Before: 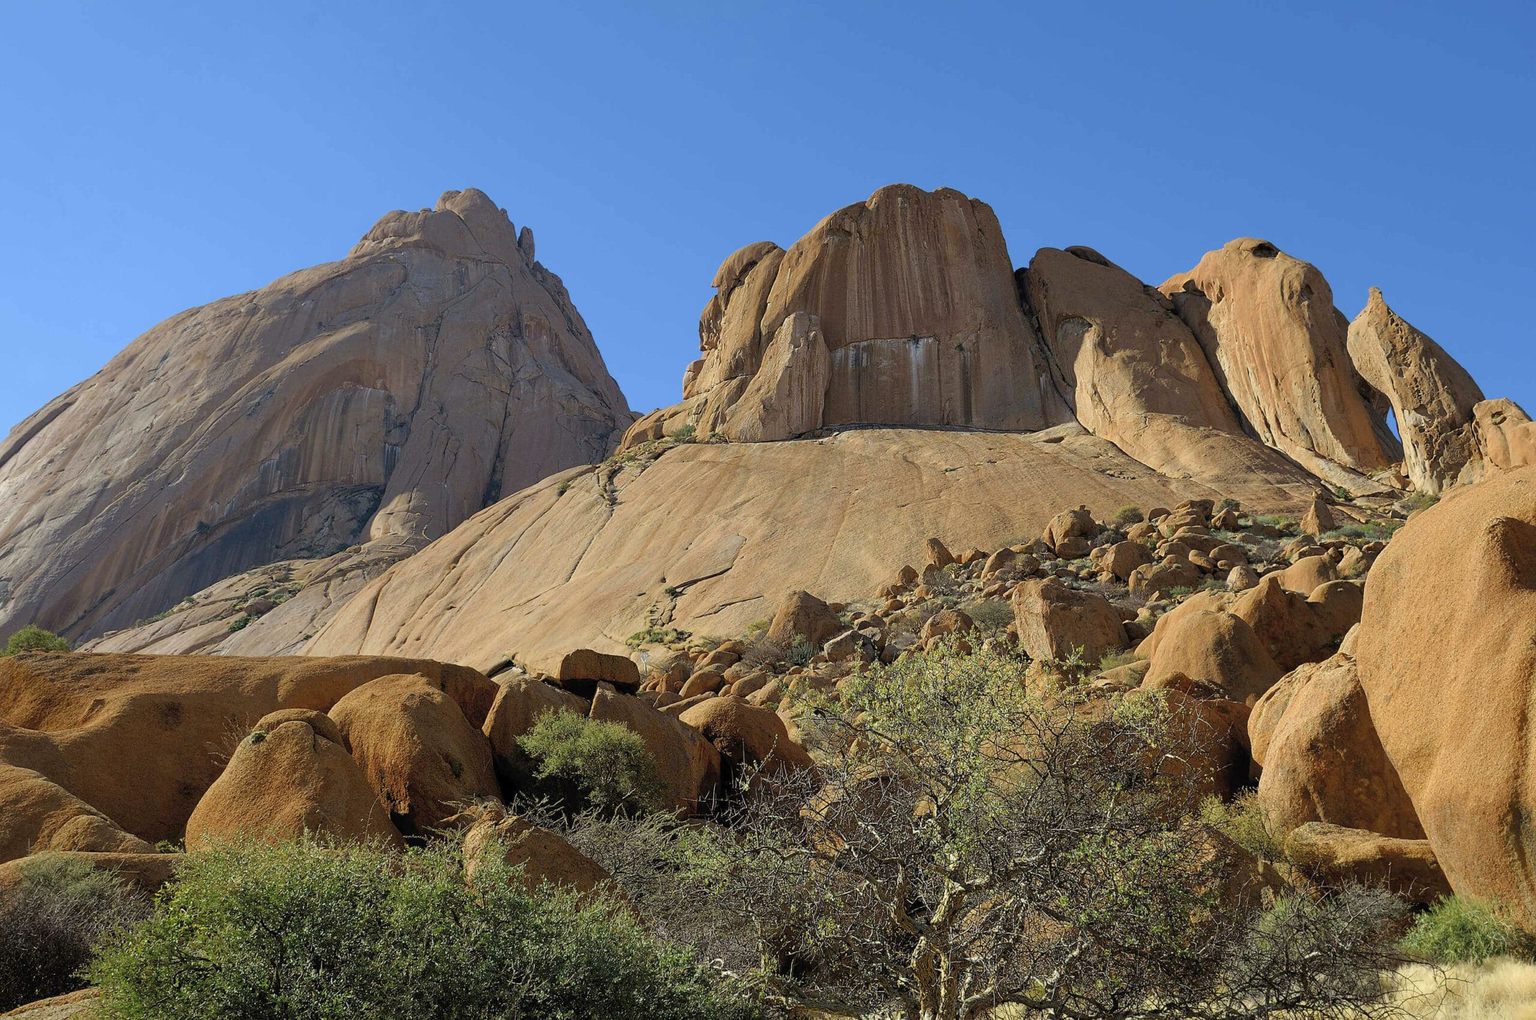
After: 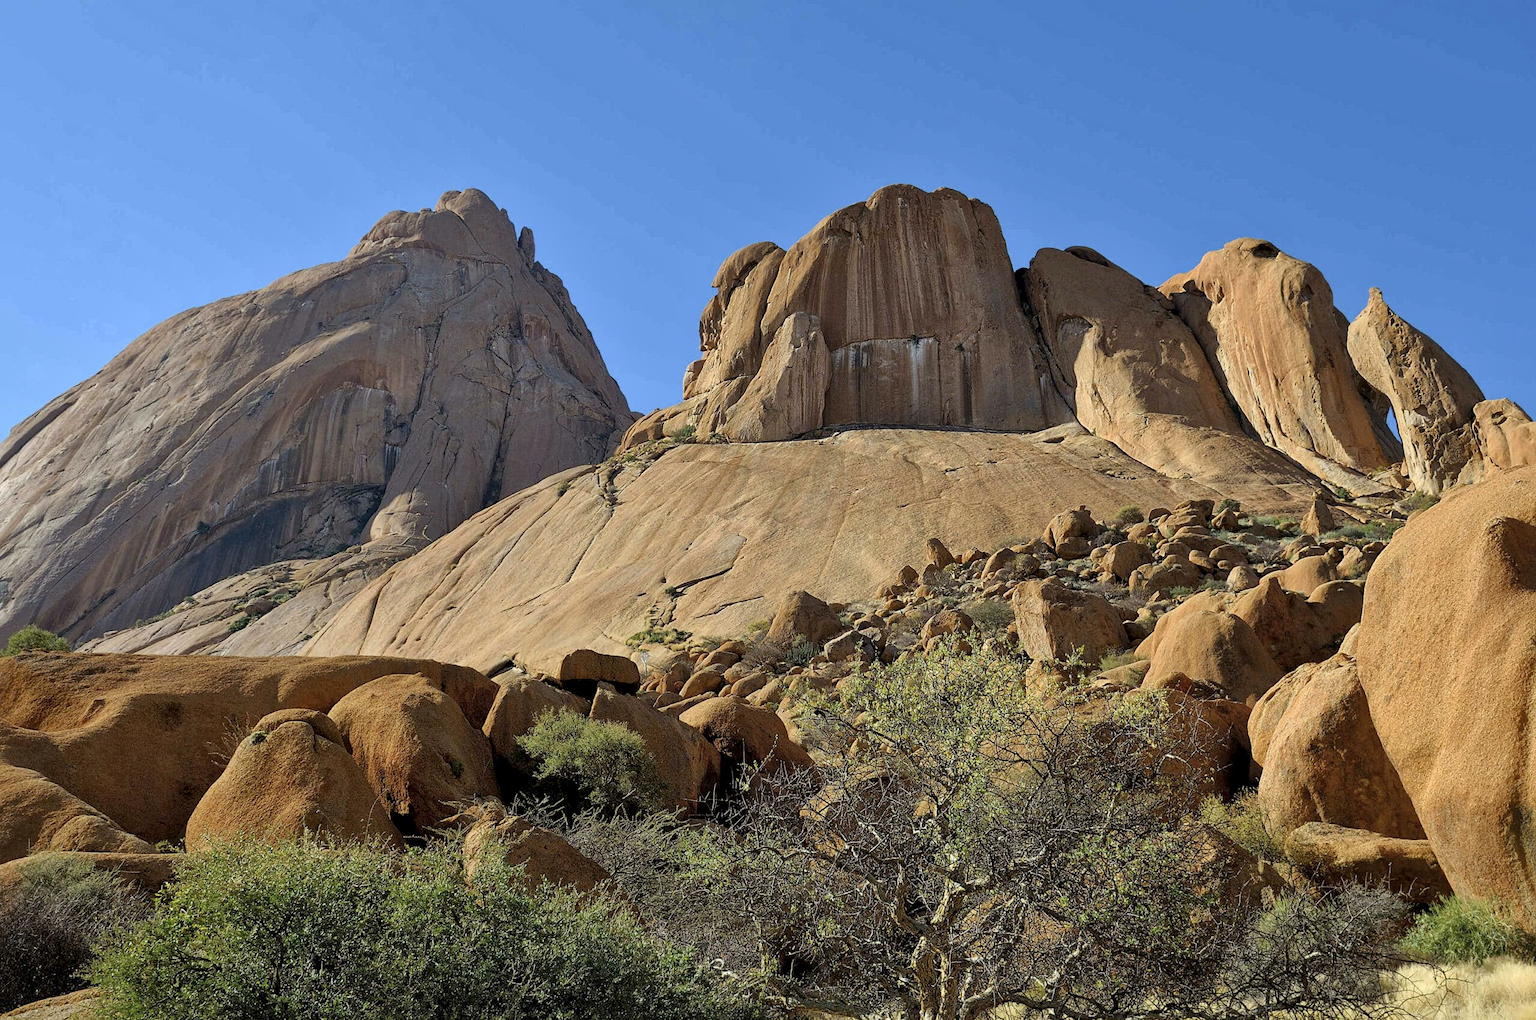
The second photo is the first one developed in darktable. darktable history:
local contrast: mode bilateral grid, contrast 19, coarseness 50, detail 149%, midtone range 0.2
